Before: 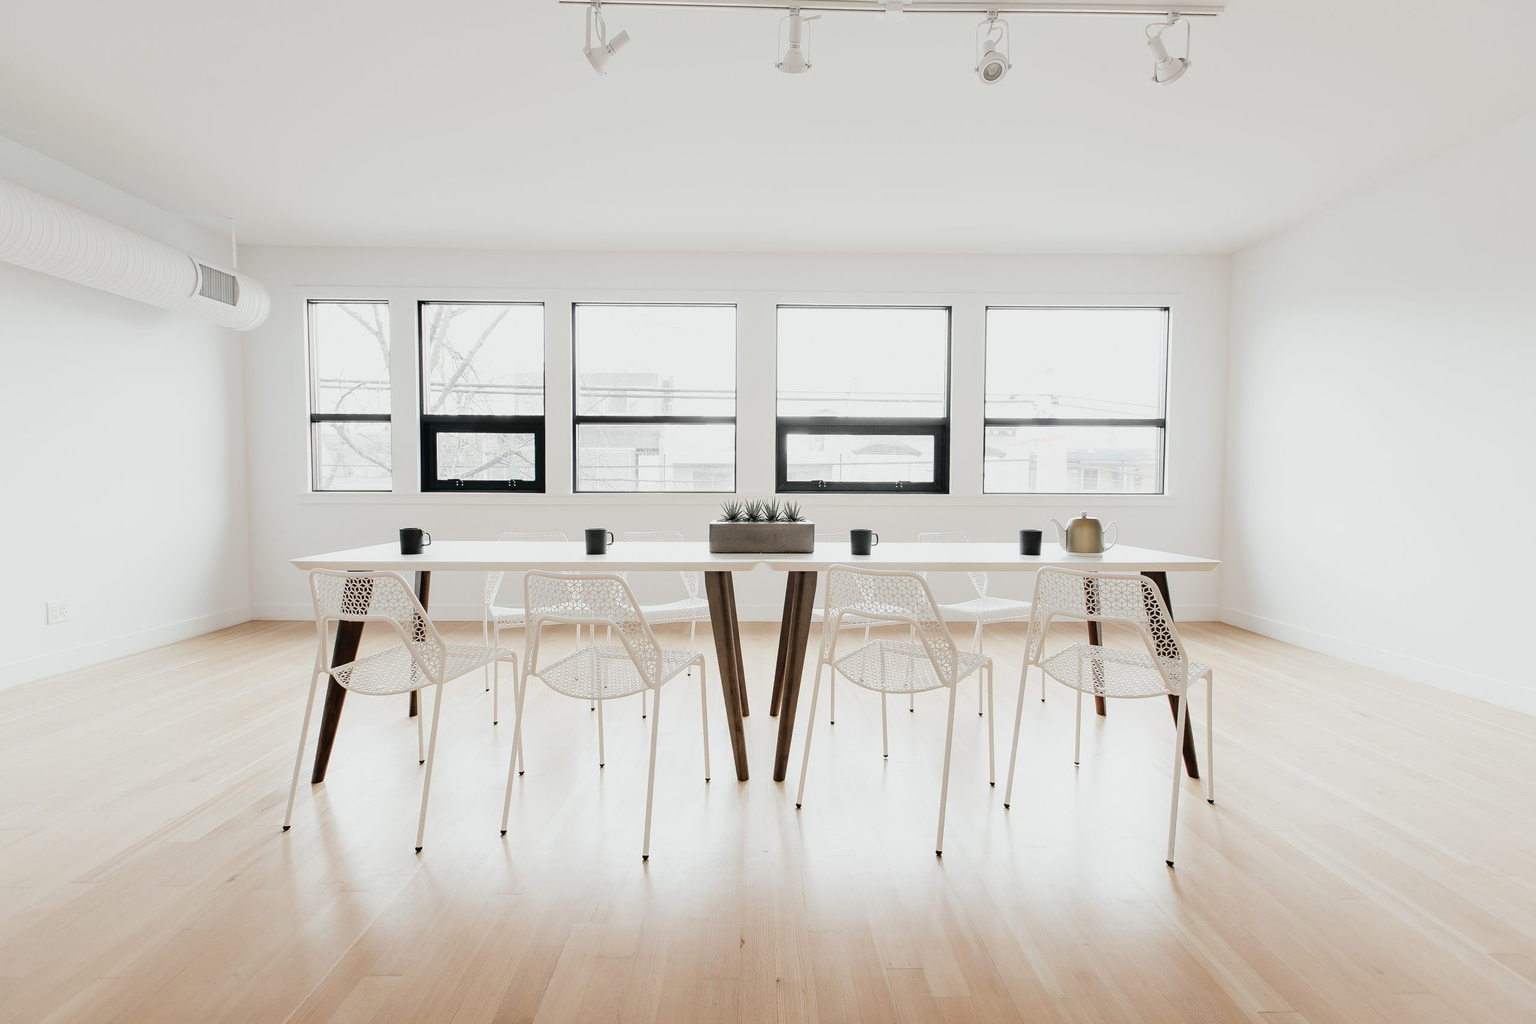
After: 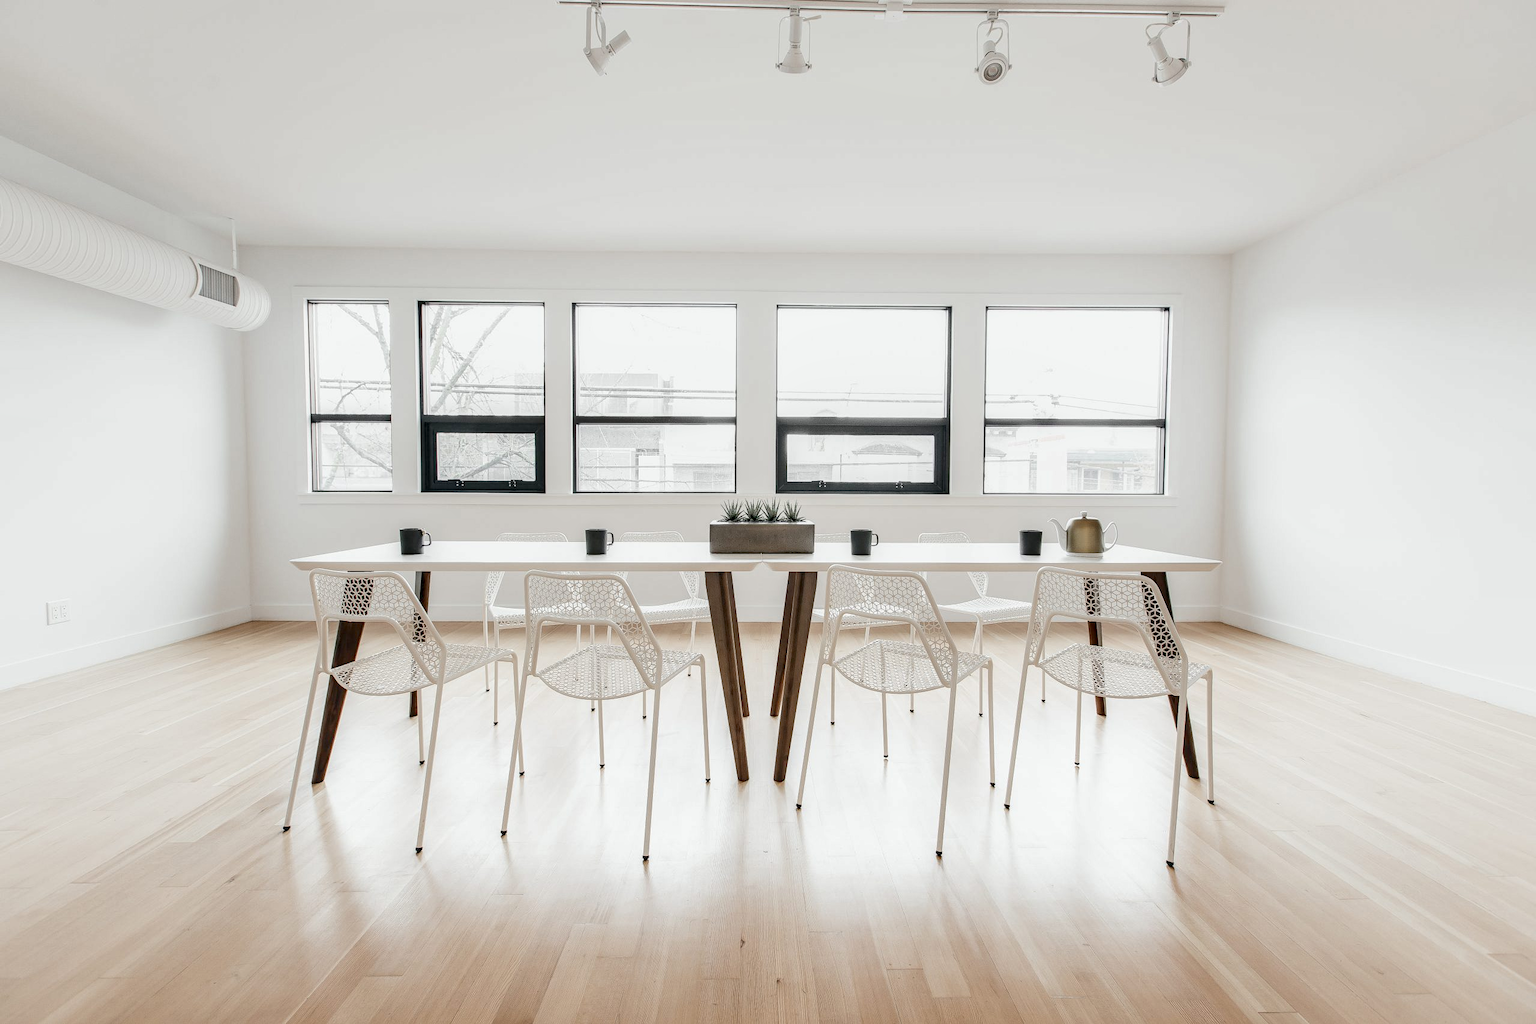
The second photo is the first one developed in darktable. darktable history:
tone equalizer: -7 EV 0.154 EV, -6 EV 0.616 EV, -5 EV 1.17 EV, -4 EV 1.33 EV, -3 EV 1.12 EV, -2 EV 0.6 EV, -1 EV 0.159 EV
local contrast: detail 150%
